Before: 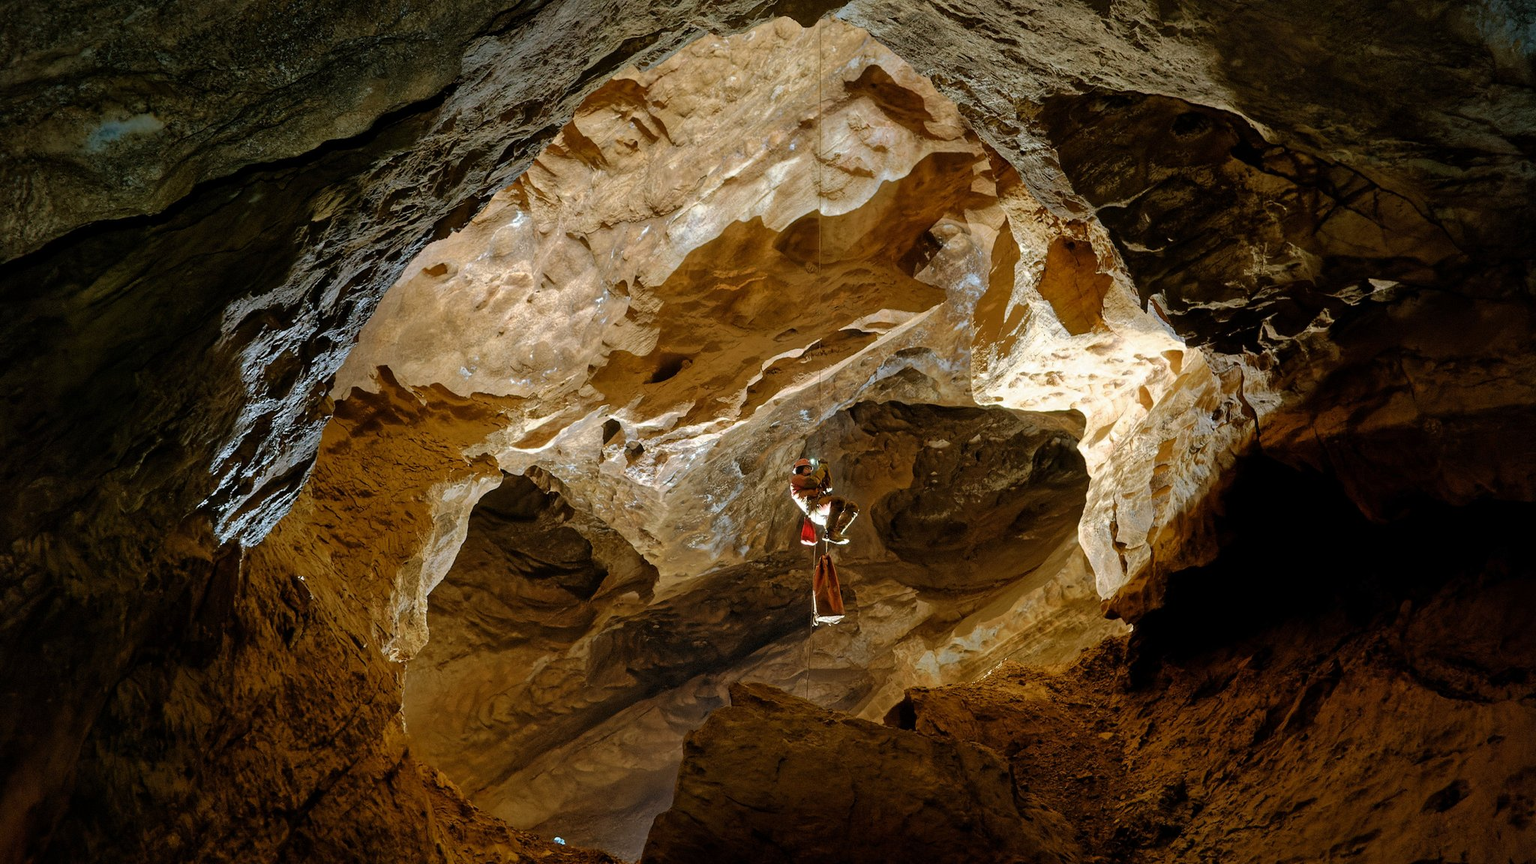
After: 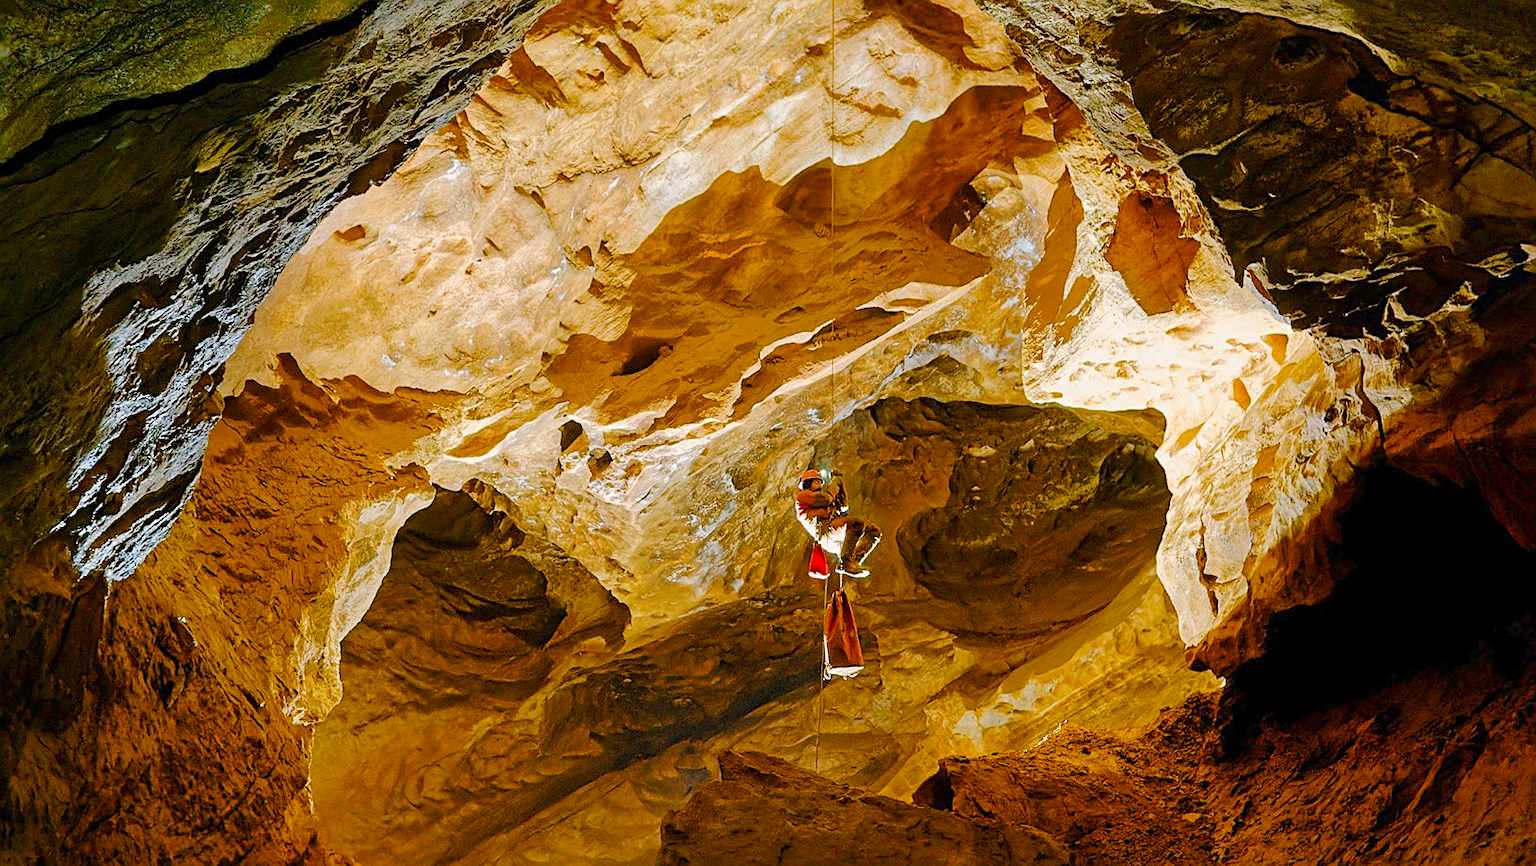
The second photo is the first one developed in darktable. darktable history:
tone curve: curves: ch0 [(0, 0) (0.071, 0.047) (0.266, 0.26) (0.491, 0.552) (0.753, 0.818) (1, 0.983)]; ch1 [(0, 0) (0.346, 0.307) (0.408, 0.369) (0.463, 0.443) (0.482, 0.493) (0.502, 0.5) (0.517, 0.518) (0.546, 0.576) (0.588, 0.643) (0.651, 0.709) (1, 1)]; ch2 [(0, 0) (0.346, 0.34) (0.434, 0.46) (0.485, 0.494) (0.5, 0.494) (0.517, 0.503) (0.535, 0.545) (0.583, 0.624) (0.625, 0.678) (1, 1)], preserve colors none
crop and rotate: left 10.179%, top 9.8%, right 10.079%, bottom 10.199%
sharpen: on, module defaults
color balance rgb: shadows lift › chroma 2.042%, shadows lift › hue 247.15°, highlights gain › chroma 1.607%, highlights gain › hue 55.82°, perceptual saturation grading › global saturation 20%, perceptual saturation grading › highlights -25.713%, perceptual saturation grading › shadows 50.257%, perceptual brilliance grading › global brilliance 17.489%, contrast -29.608%
